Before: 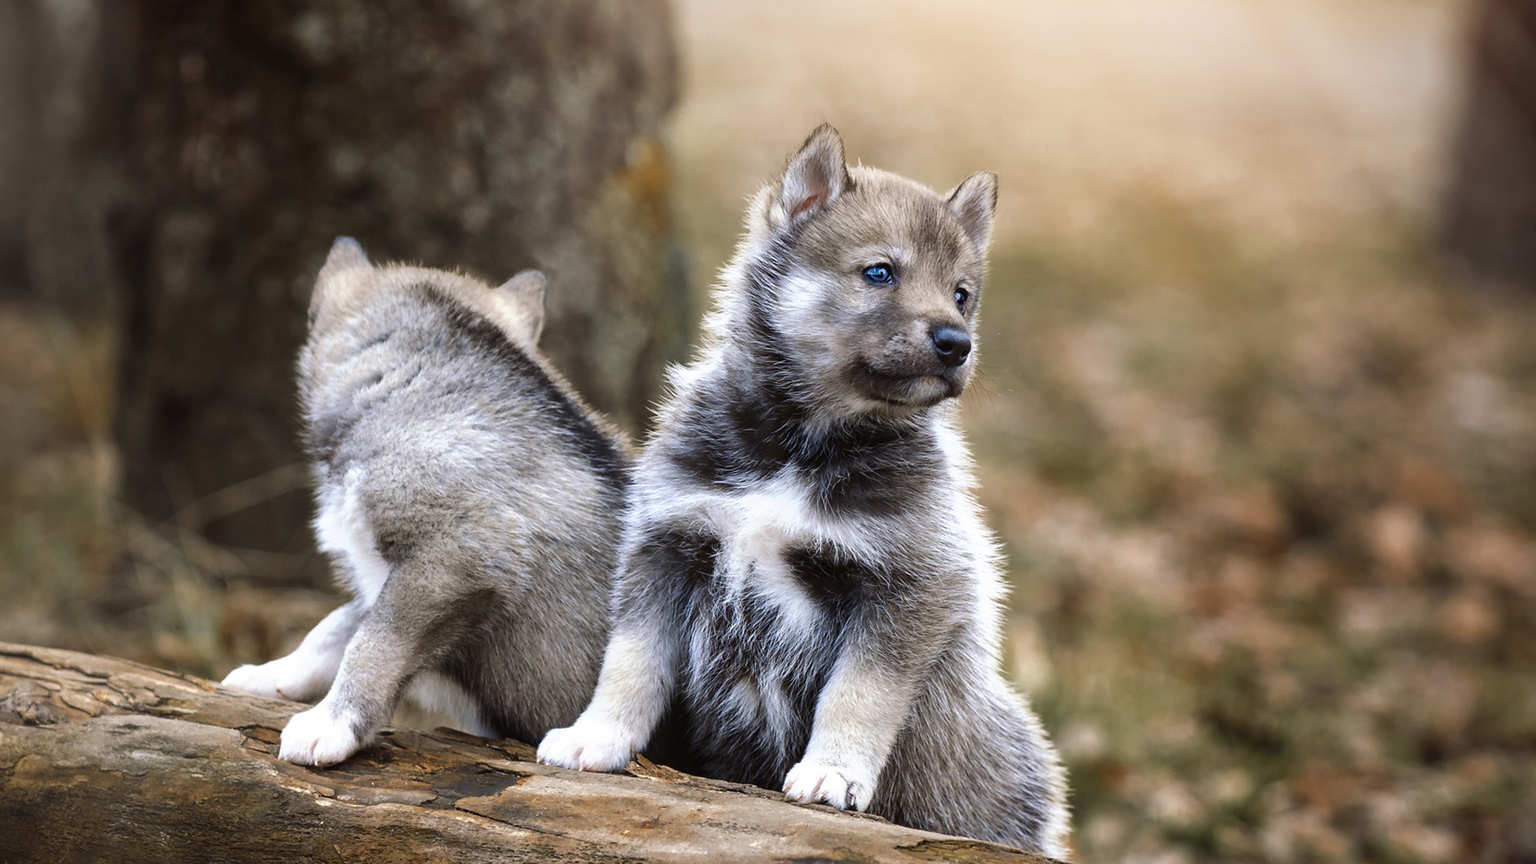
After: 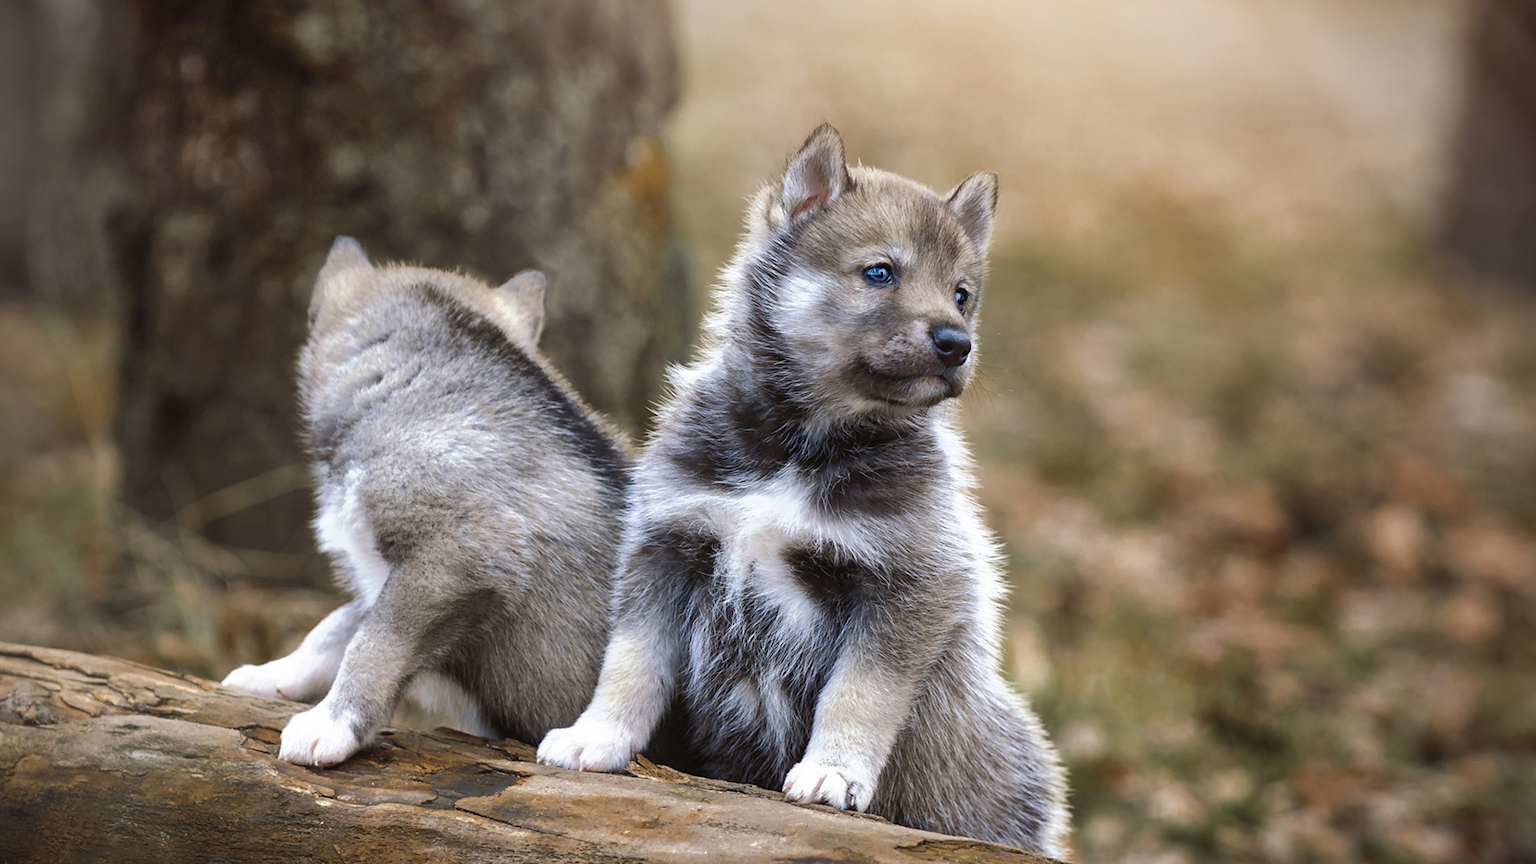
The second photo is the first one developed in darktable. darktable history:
shadows and highlights: on, module defaults
vignetting: fall-off start 100.34%, brightness -0.583, saturation -0.123, width/height ratio 1.322
